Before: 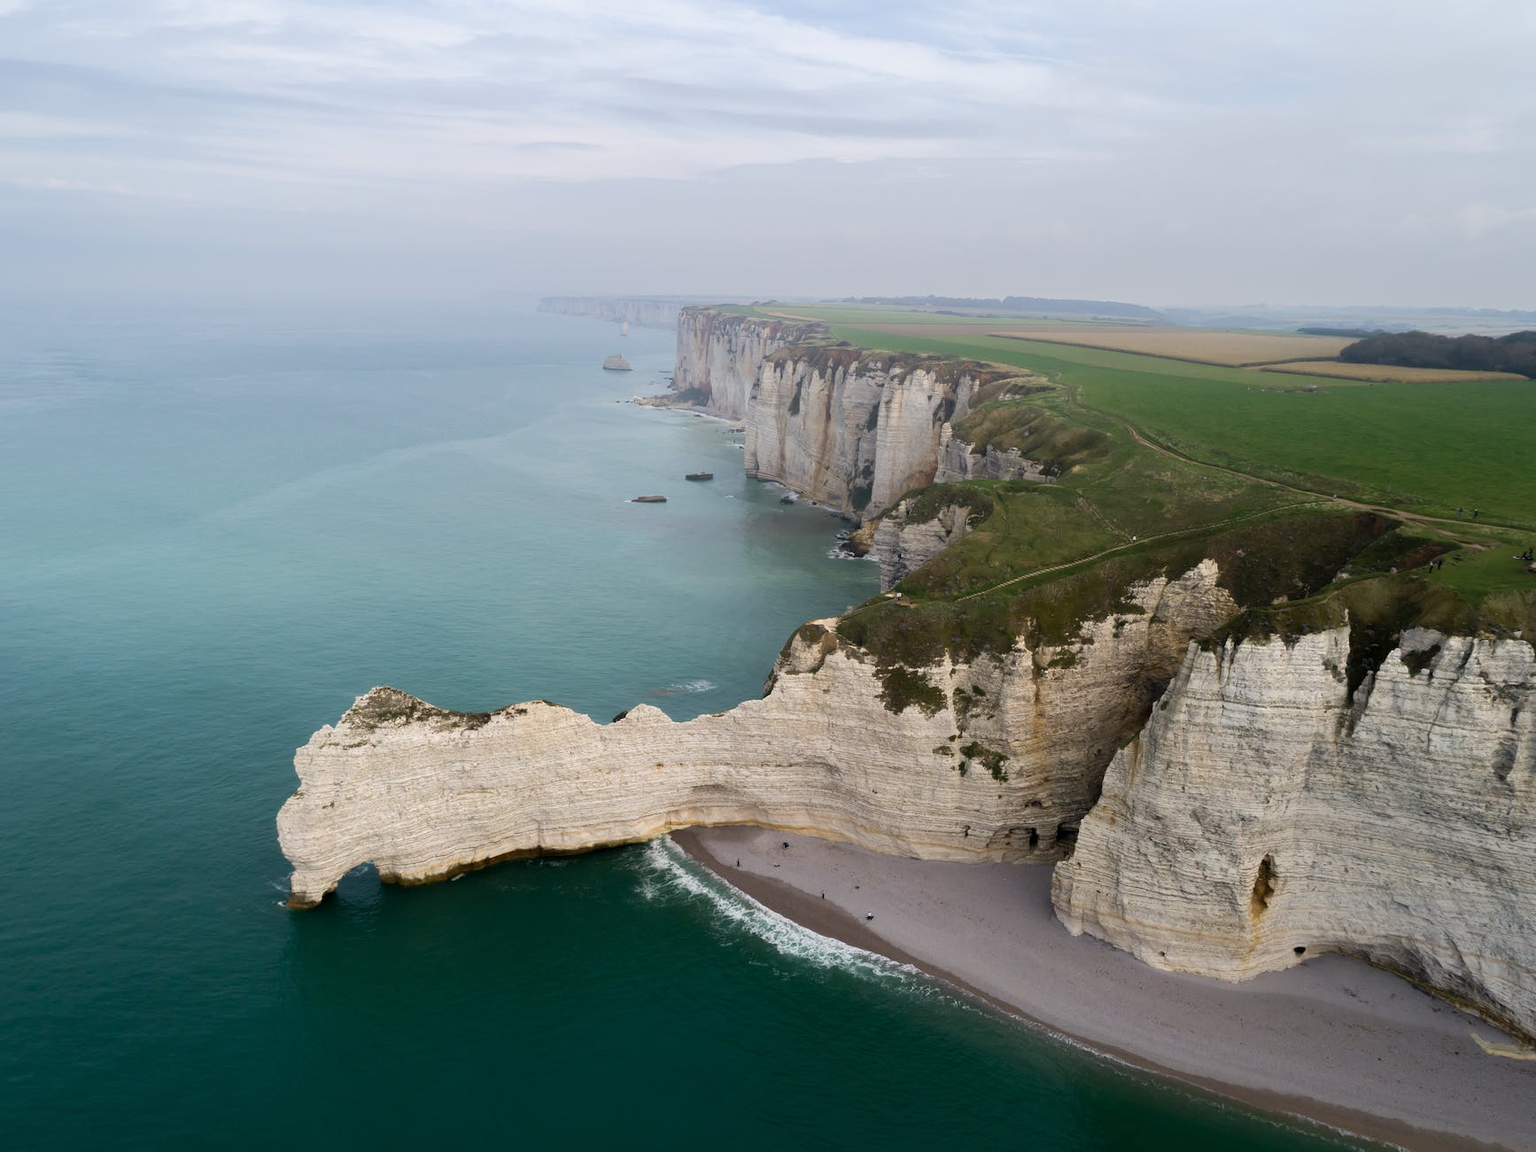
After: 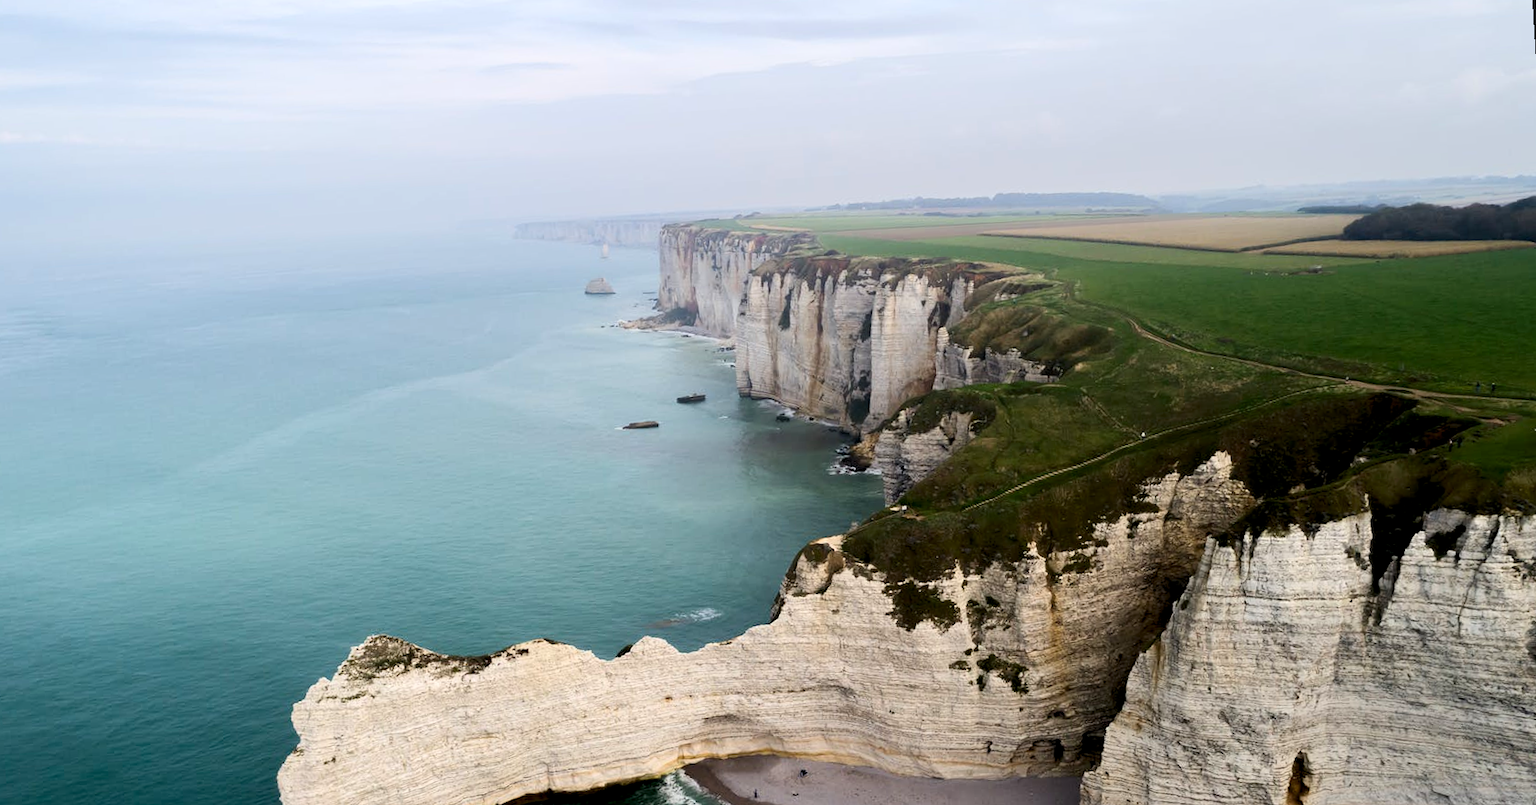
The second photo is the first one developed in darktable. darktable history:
crop: top 3.857%, bottom 21.132%
contrast brightness saturation: contrast 0.2, brightness -0.11, saturation 0.1
rotate and perspective: rotation -3.52°, crop left 0.036, crop right 0.964, crop top 0.081, crop bottom 0.919
rgb levels: levels [[0.013, 0.434, 0.89], [0, 0.5, 1], [0, 0.5, 1]]
